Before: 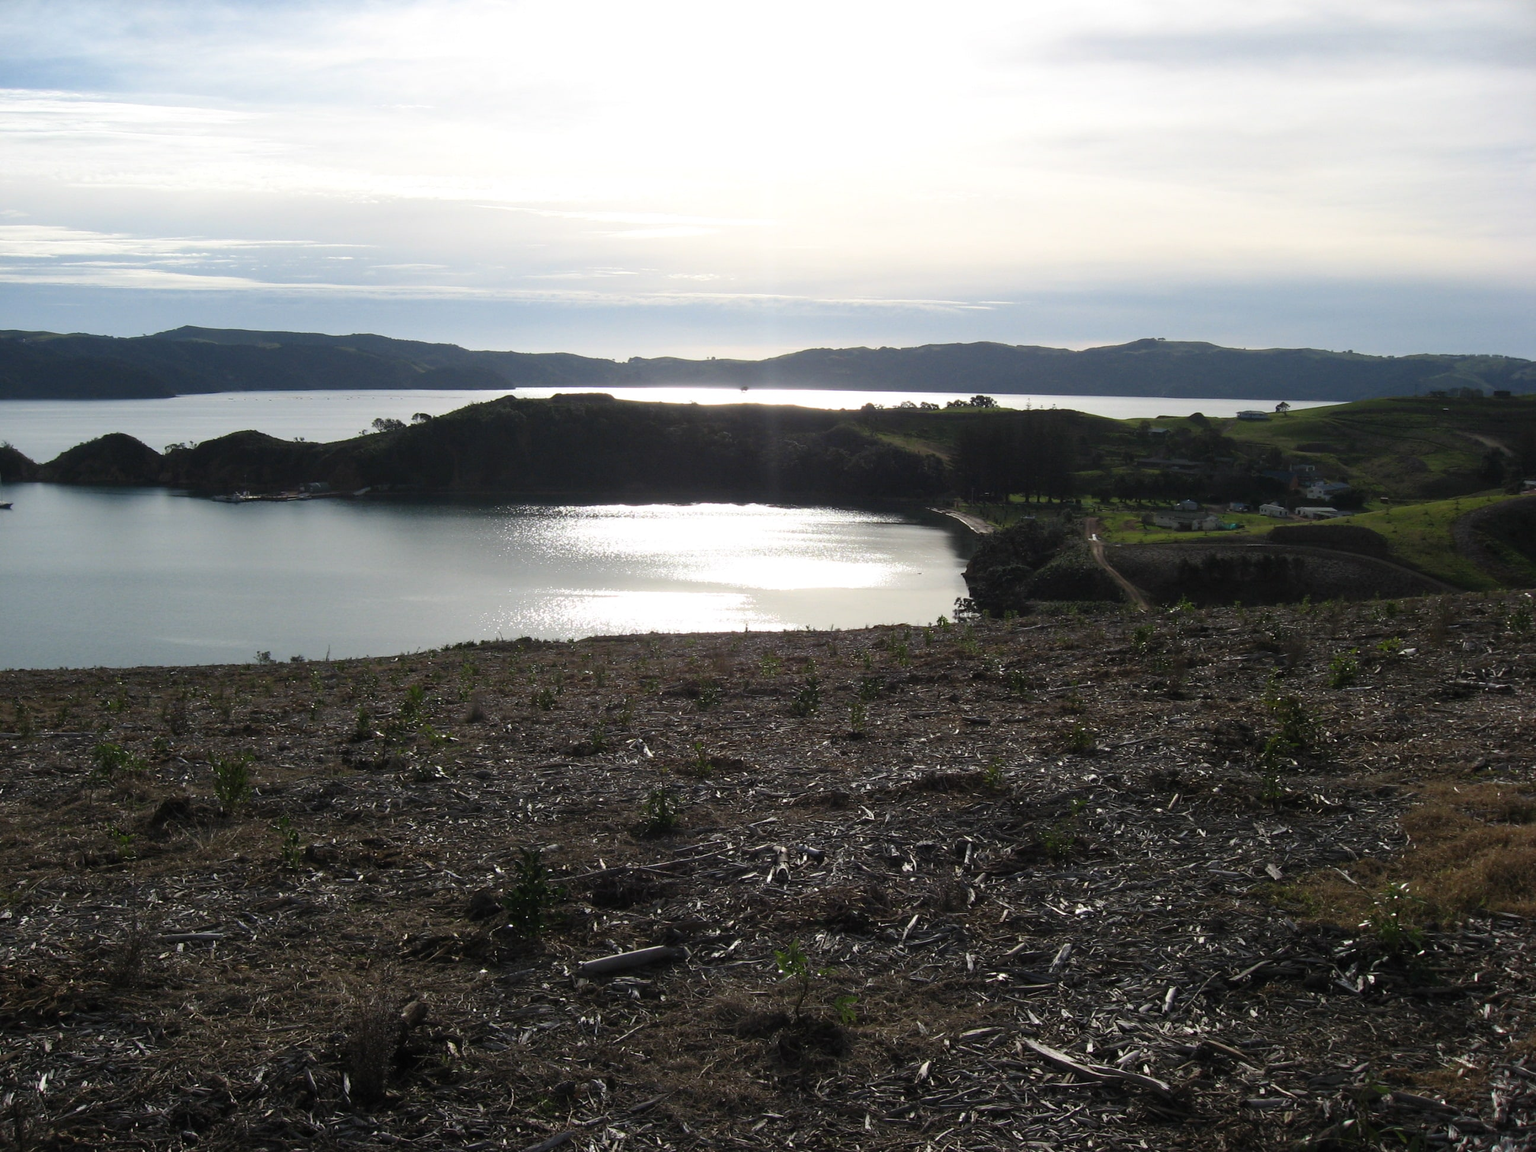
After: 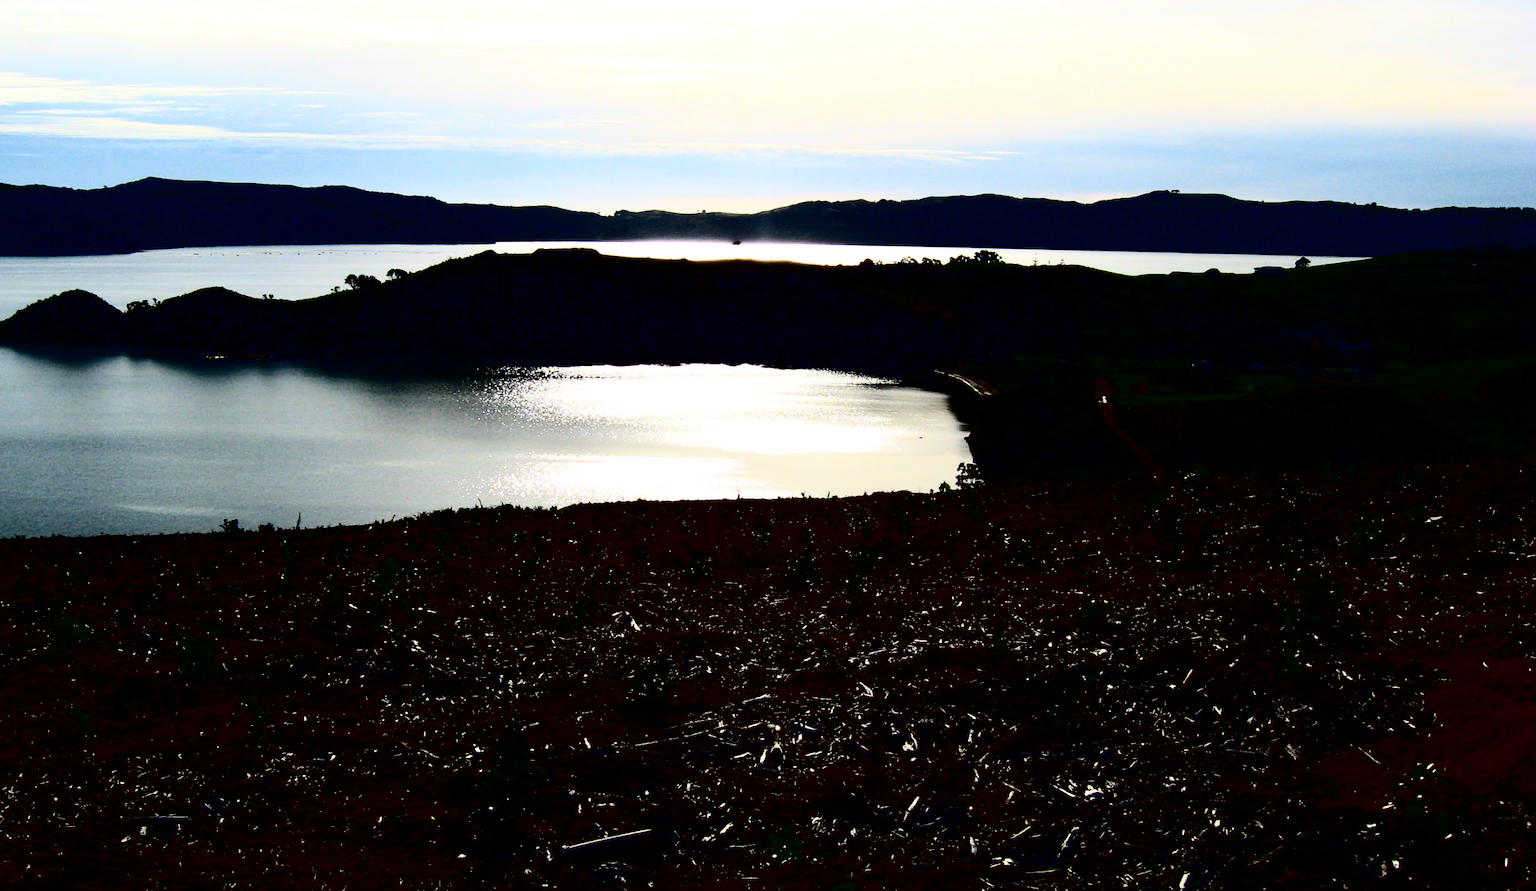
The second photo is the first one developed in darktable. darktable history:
crop and rotate: left 2.902%, top 13.694%, right 2.029%, bottom 12.704%
contrast brightness saturation: contrast 0.782, brightness -0.989, saturation 0.983
